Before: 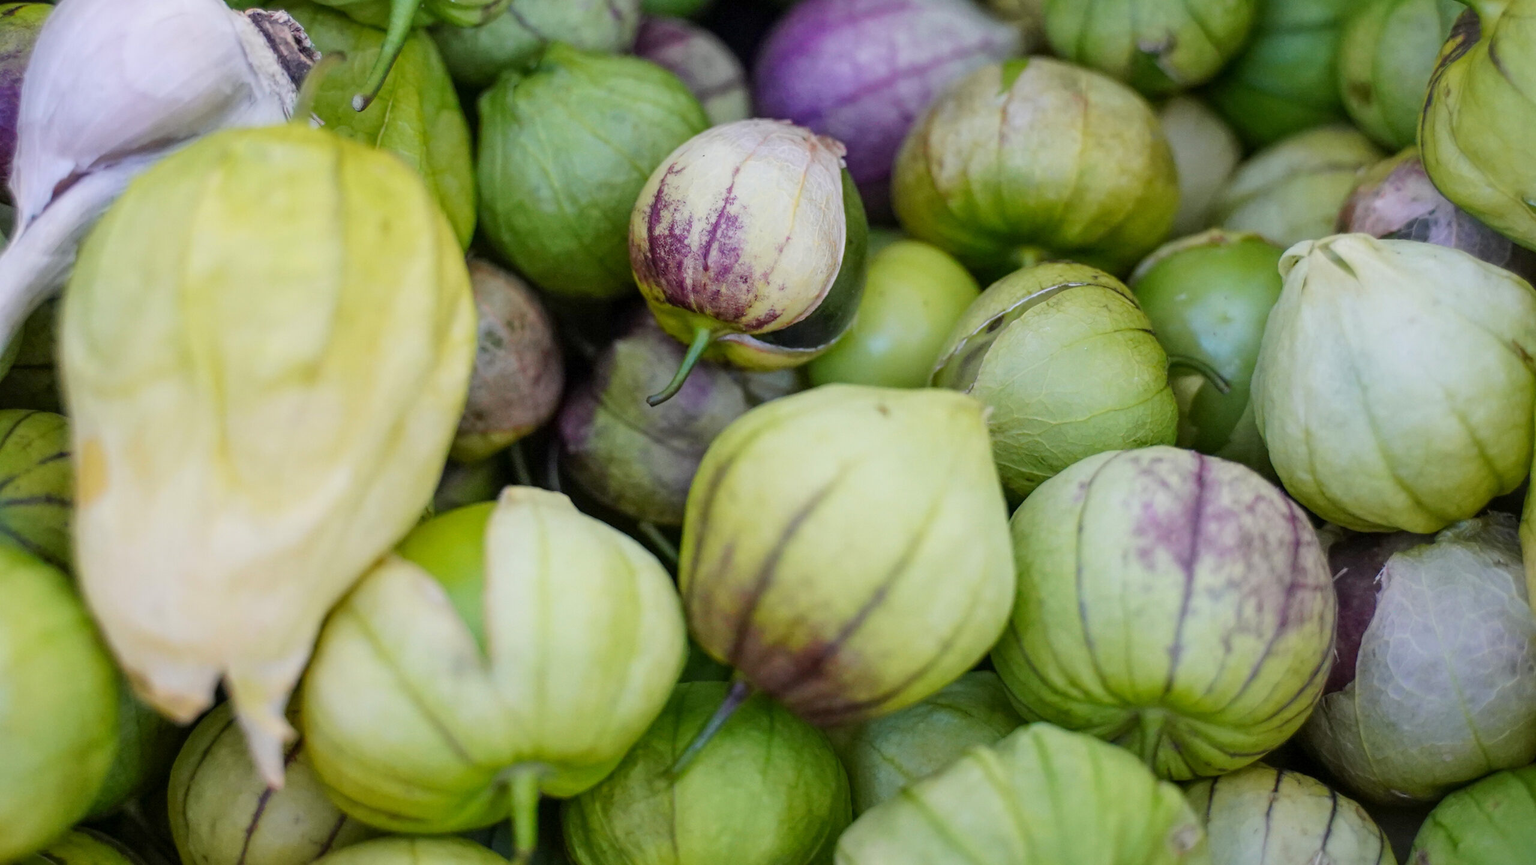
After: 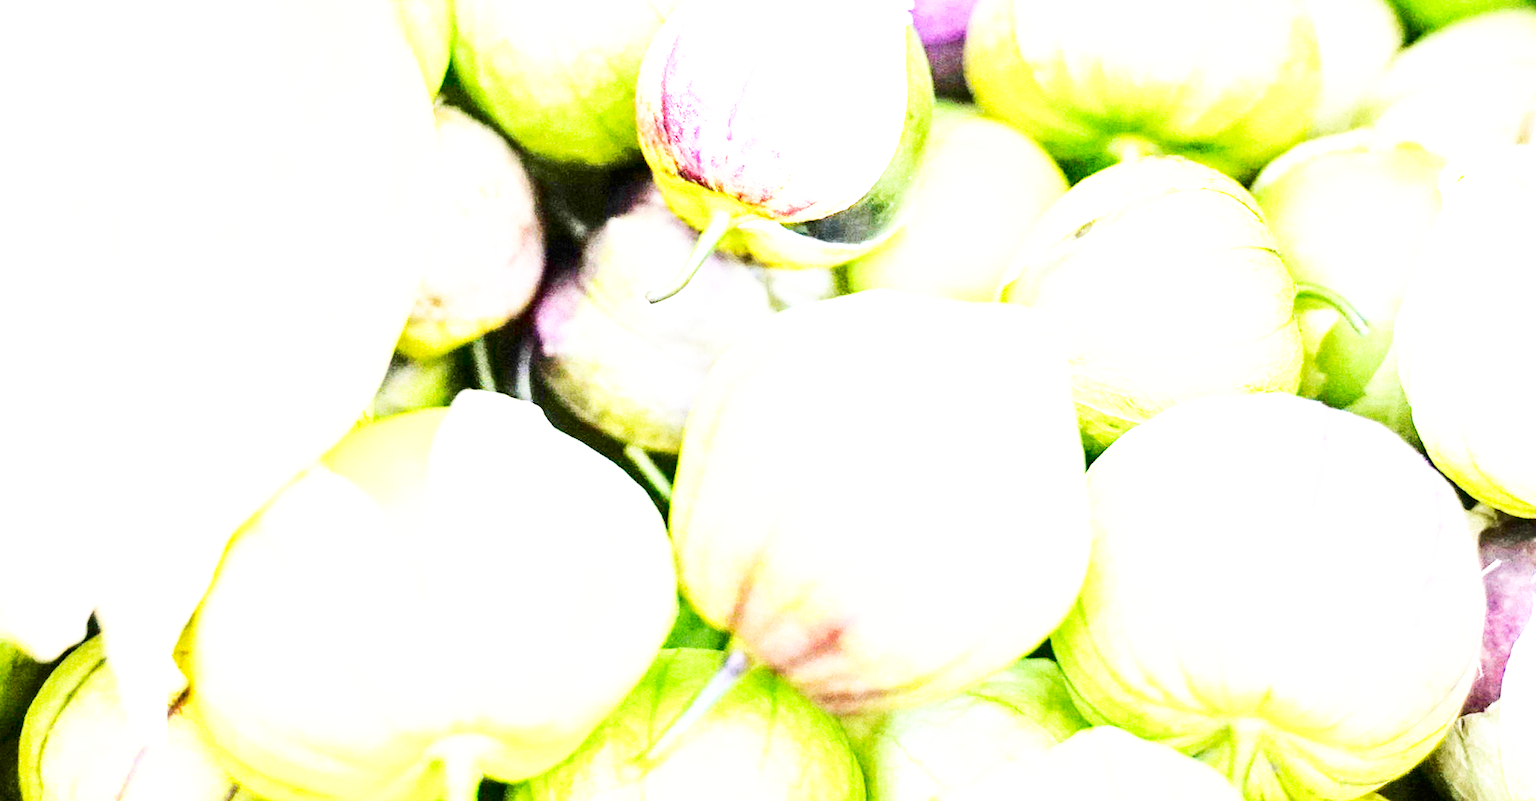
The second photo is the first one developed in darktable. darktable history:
tone curve: curves: ch0 [(0, 0) (0.003, 0.009) (0.011, 0.013) (0.025, 0.019) (0.044, 0.029) (0.069, 0.04) (0.1, 0.053) (0.136, 0.08) (0.177, 0.114) (0.224, 0.151) (0.277, 0.207) (0.335, 0.267) (0.399, 0.35) (0.468, 0.442) (0.543, 0.545) (0.623, 0.656) (0.709, 0.752) (0.801, 0.843) (0.898, 0.932) (1, 1)], color space Lab, independent channels, preserve colors none
base curve: curves: ch0 [(0, 0) (0.007, 0.004) (0.027, 0.03) (0.046, 0.07) (0.207, 0.54) (0.442, 0.872) (0.673, 0.972) (1, 1)], preserve colors none
exposure: exposure 2.998 EV, compensate exposure bias true, compensate highlight preservation false
crop and rotate: angle -3.77°, left 9.838%, top 21.188%, right 12.339%, bottom 11.834%
